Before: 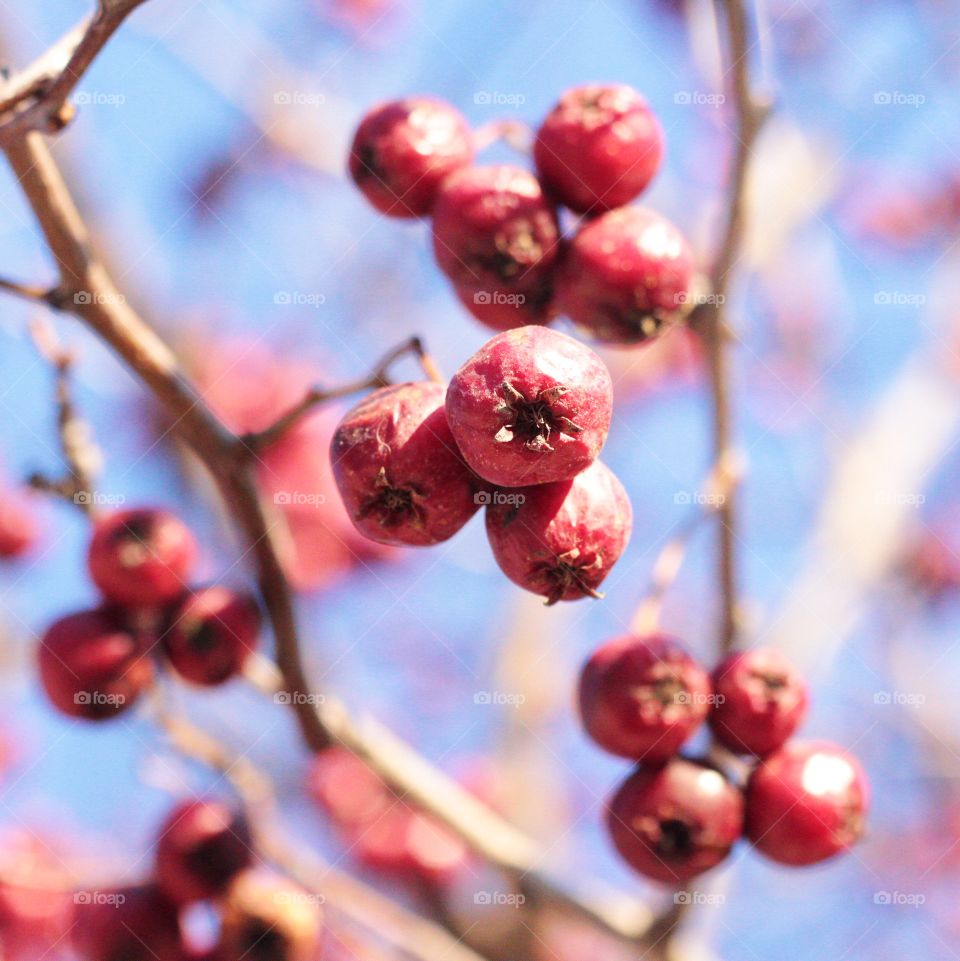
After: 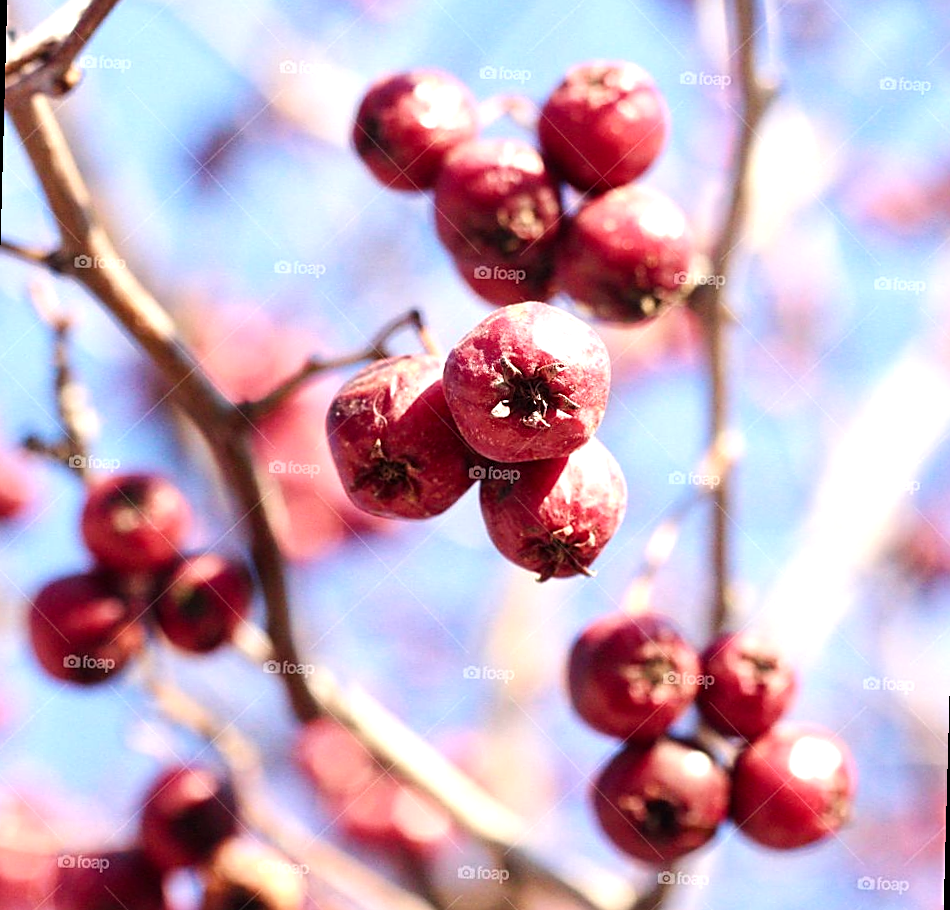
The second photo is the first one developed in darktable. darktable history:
sharpen: on, module defaults
rotate and perspective: rotation 1.57°, crop left 0.018, crop right 0.982, crop top 0.039, crop bottom 0.961
color balance rgb: shadows lift › luminance -20%, power › hue 72.24°, highlights gain › luminance 15%, global offset › hue 171.6°, perceptual saturation grading › highlights -30%, perceptual saturation grading › shadows 20%, global vibrance 30%, contrast 10%
